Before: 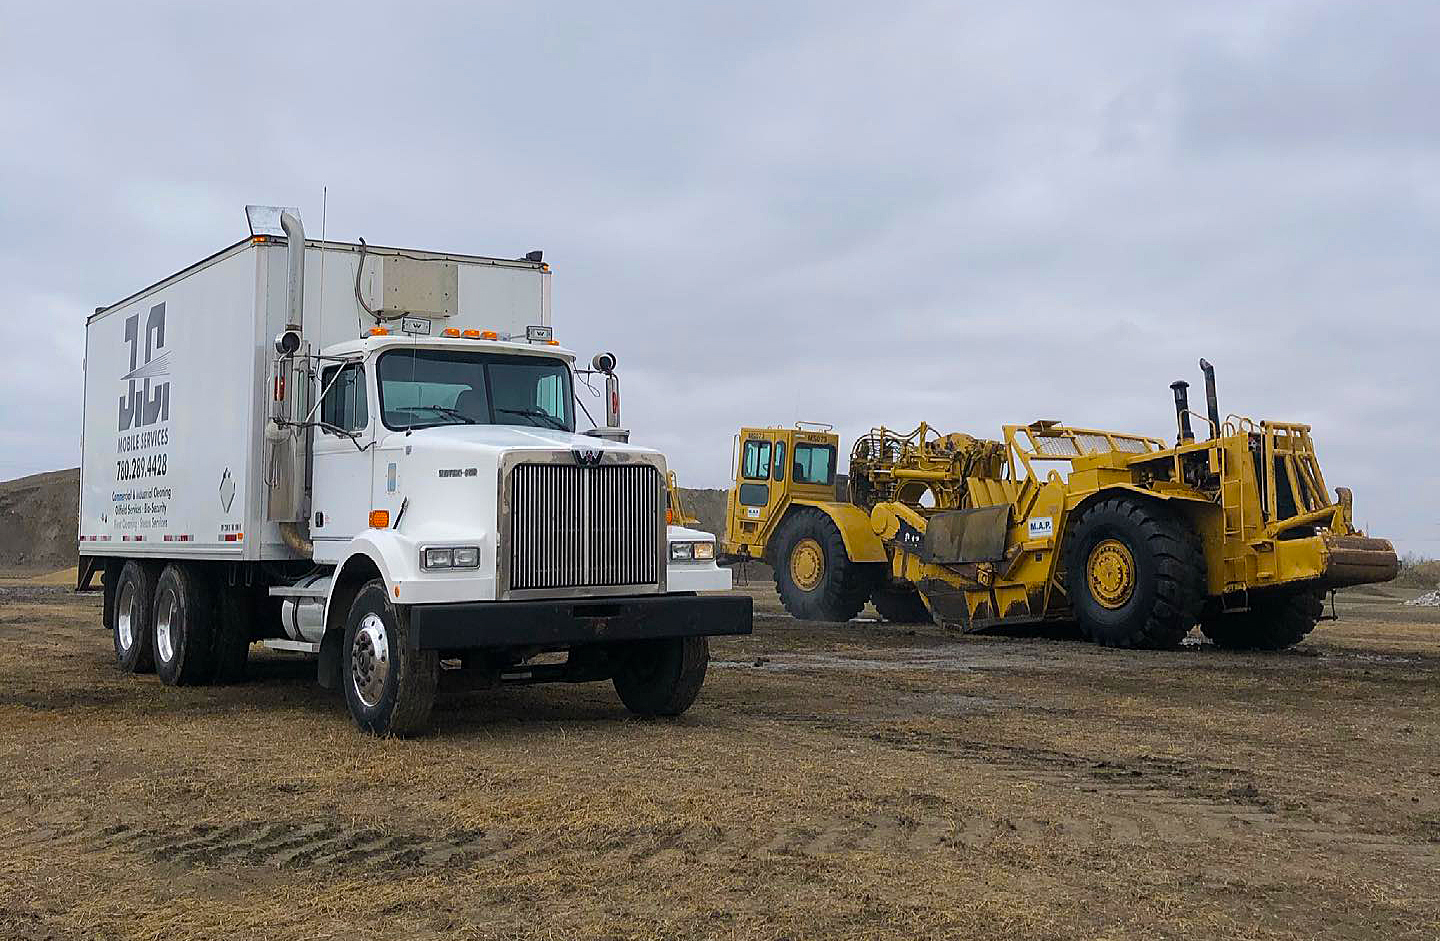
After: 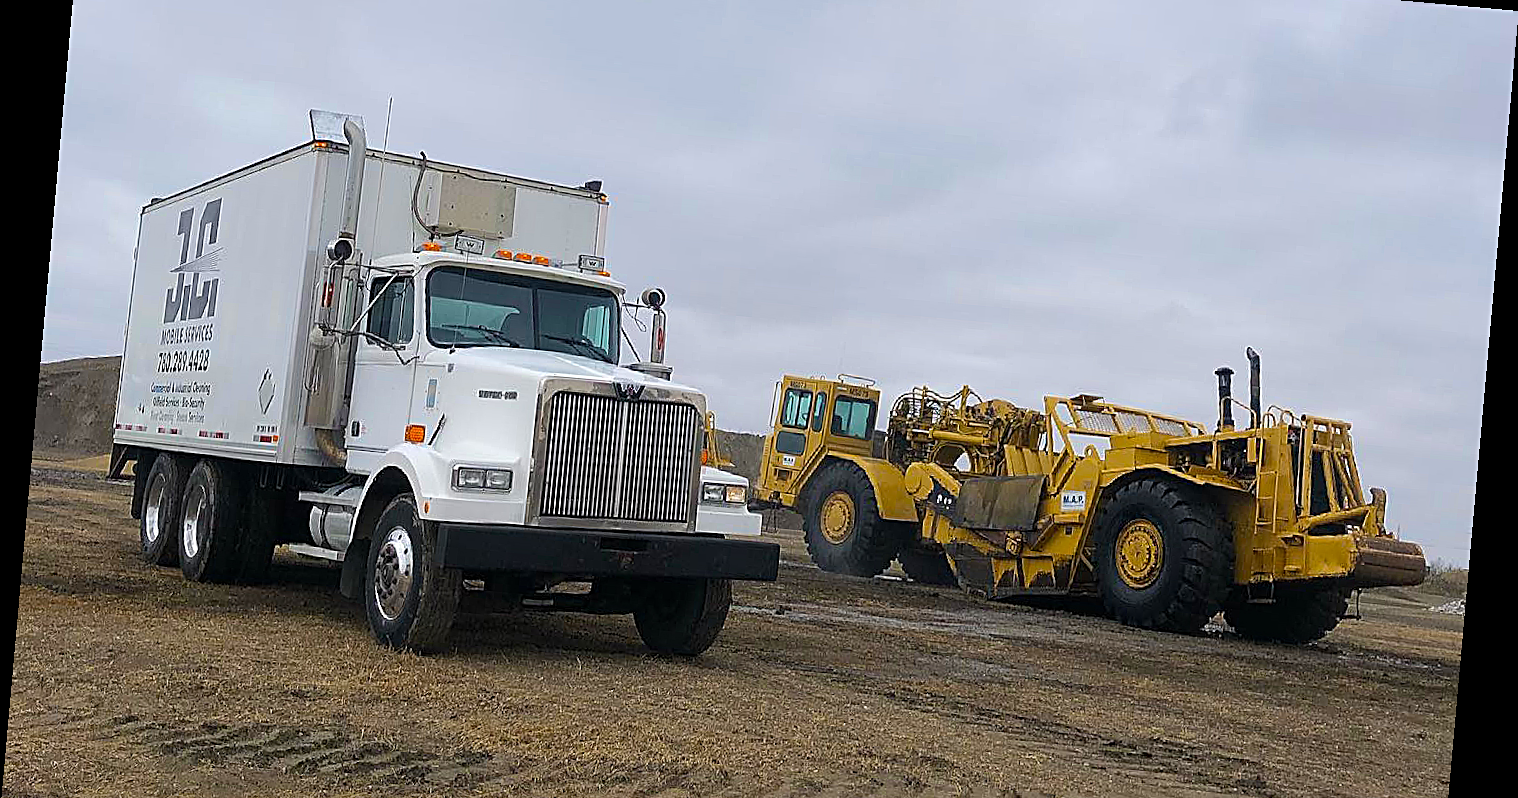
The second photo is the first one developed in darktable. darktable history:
crop: top 11.038%, bottom 13.962%
sharpen: on, module defaults
rotate and perspective: rotation 5.12°, automatic cropping off
